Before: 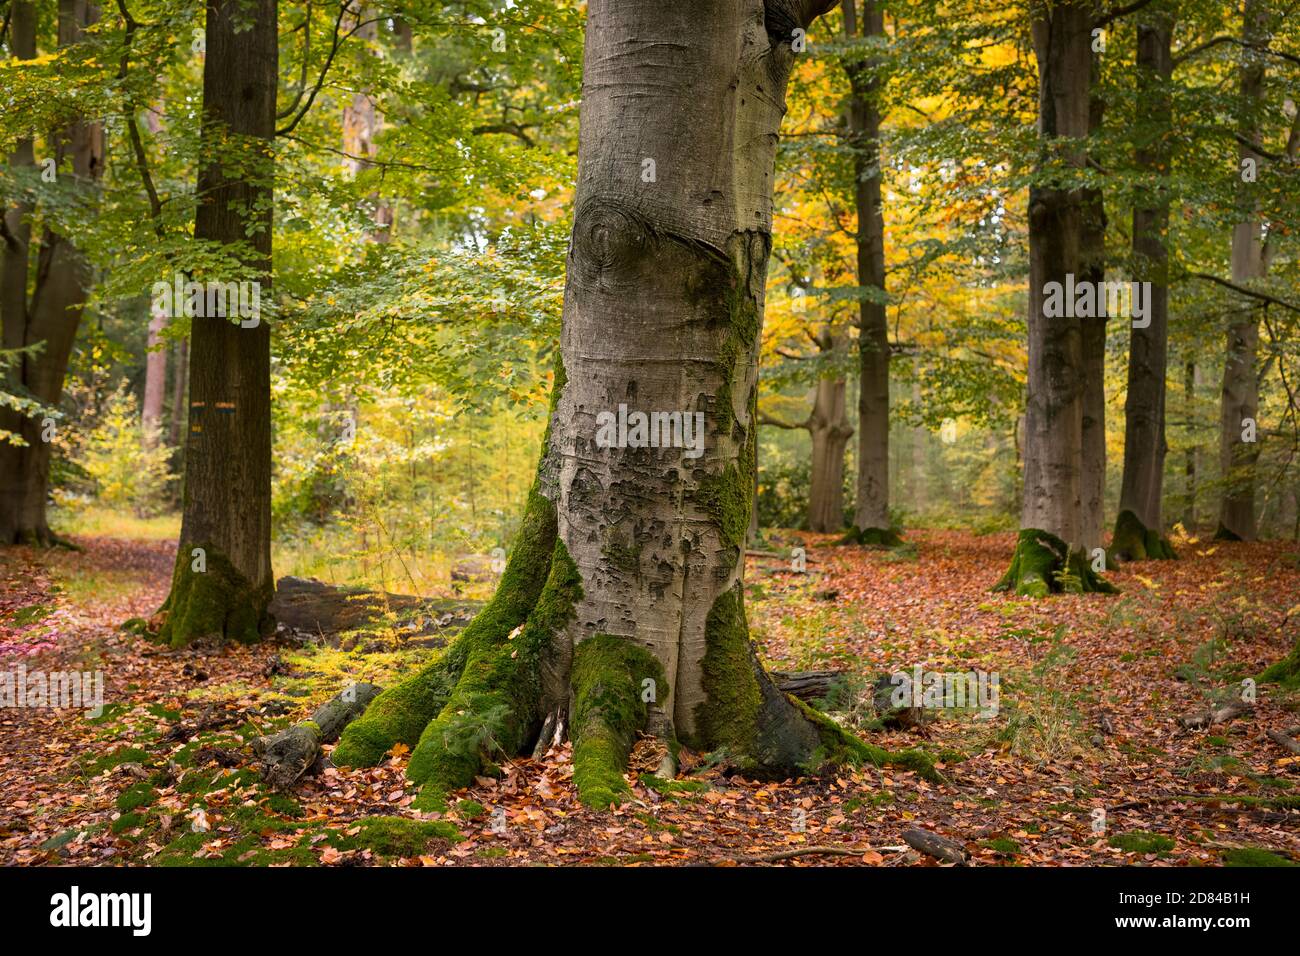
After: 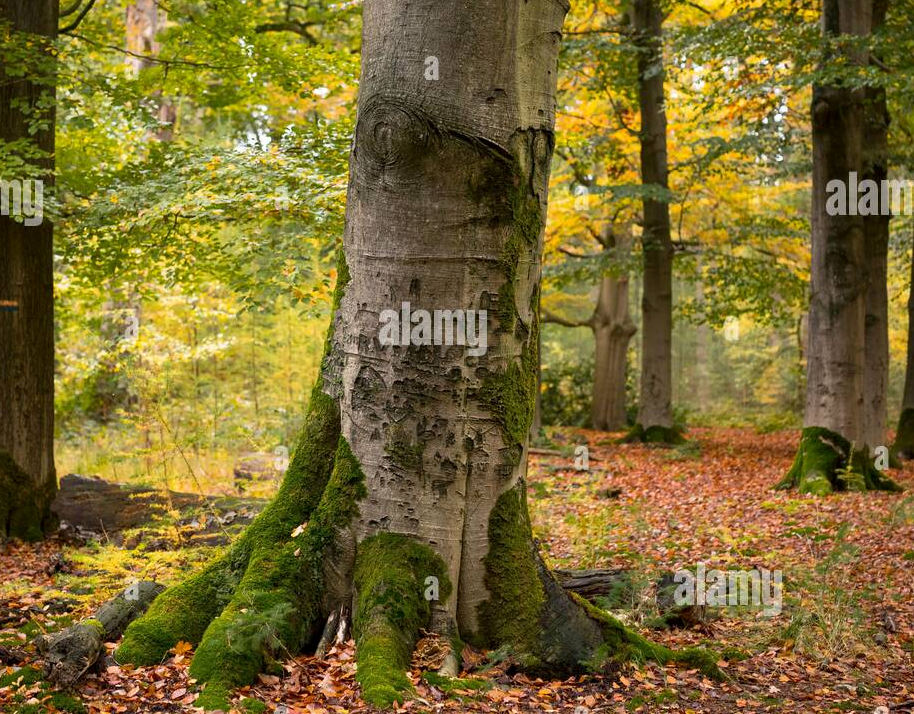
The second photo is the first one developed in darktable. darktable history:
exposure: black level correction 0.001, exposure 0.016 EV, compensate exposure bias true, compensate highlight preservation false
crop and rotate: left 16.747%, top 10.857%, right 12.895%, bottom 14.401%
